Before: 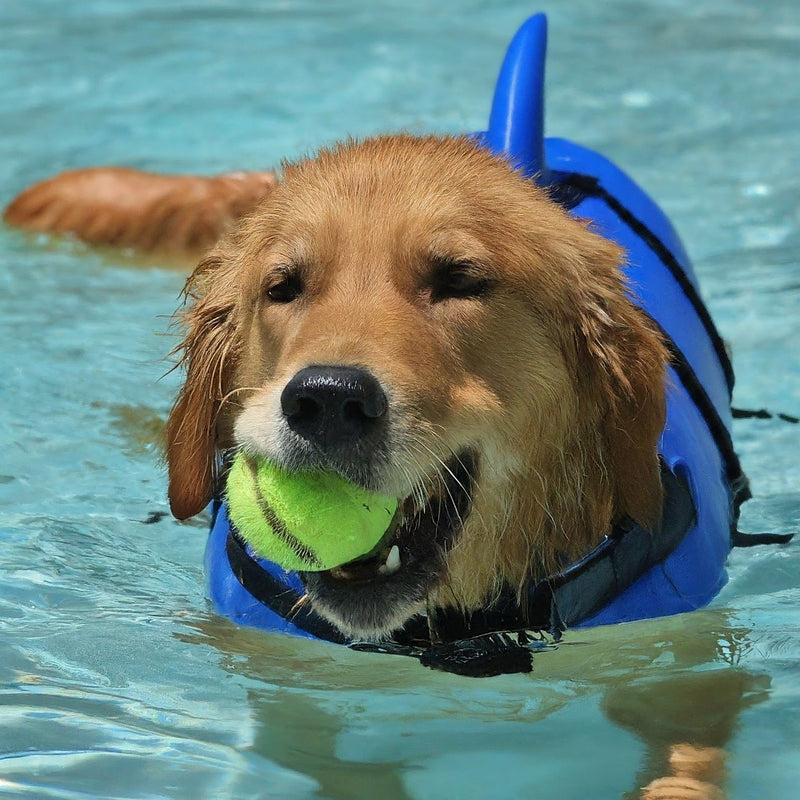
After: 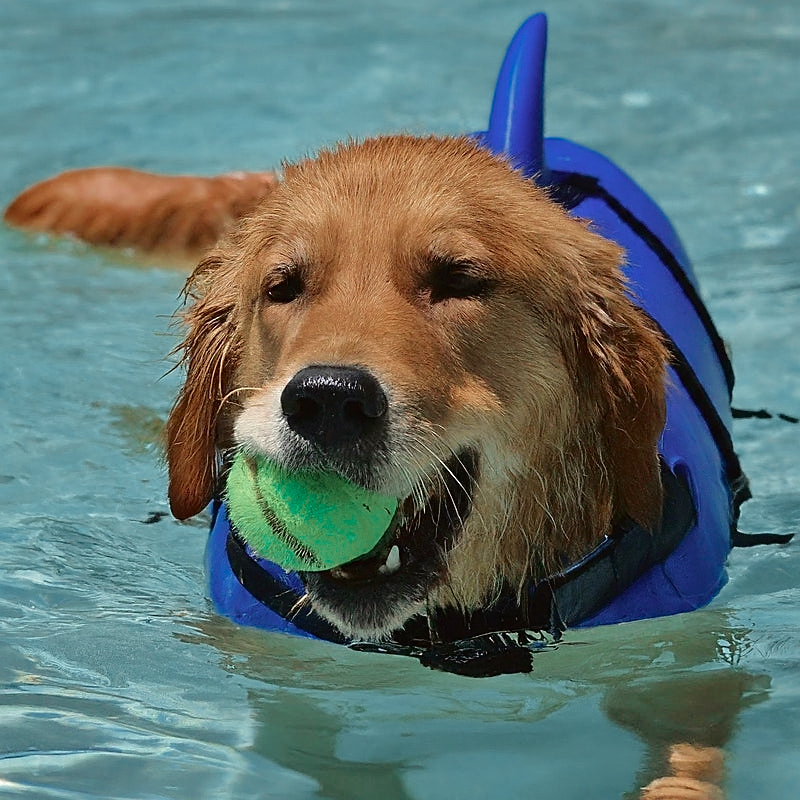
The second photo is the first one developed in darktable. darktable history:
tone curve: curves: ch0 [(0, 0.013) (0.175, 0.11) (0.337, 0.304) (0.498, 0.485) (0.78, 0.742) (0.993, 0.954)]; ch1 [(0, 0) (0.294, 0.184) (0.359, 0.34) (0.362, 0.35) (0.43, 0.41) (0.469, 0.463) (0.495, 0.502) (0.54, 0.563) (0.612, 0.641) (1, 1)]; ch2 [(0, 0) (0.44, 0.437) (0.495, 0.502) (0.524, 0.534) (0.557, 0.56) (0.634, 0.654) (0.728, 0.722) (1, 1)], color space Lab, independent channels, preserve colors none
color zones: curves: ch0 [(0, 0.5) (0.125, 0.4) (0.25, 0.5) (0.375, 0.4) (0.5, 0.4) (0.625, 0.35) (0.75, 0.35) (0.875, 0.5)]; ch1 [(0, 0.35) (0.125, 0.45) (0.25, 0.35) (0.375, 0.35) (0.5, 0.35) (0.625, 0.35) (0.75, 0.45) (0.875, 0.35)]; ch2 [(0, 0.6) (0.125, 0.5) (0.25, 0.5) (0.375, 0.6) (0.5, 0.6) (0.625, 0.5) (0.75, 0.5) (0.875, 0.5)]
sharpen: on, module defaults
exposure: exposure 0.174 EV, compensate highlight preservation false
